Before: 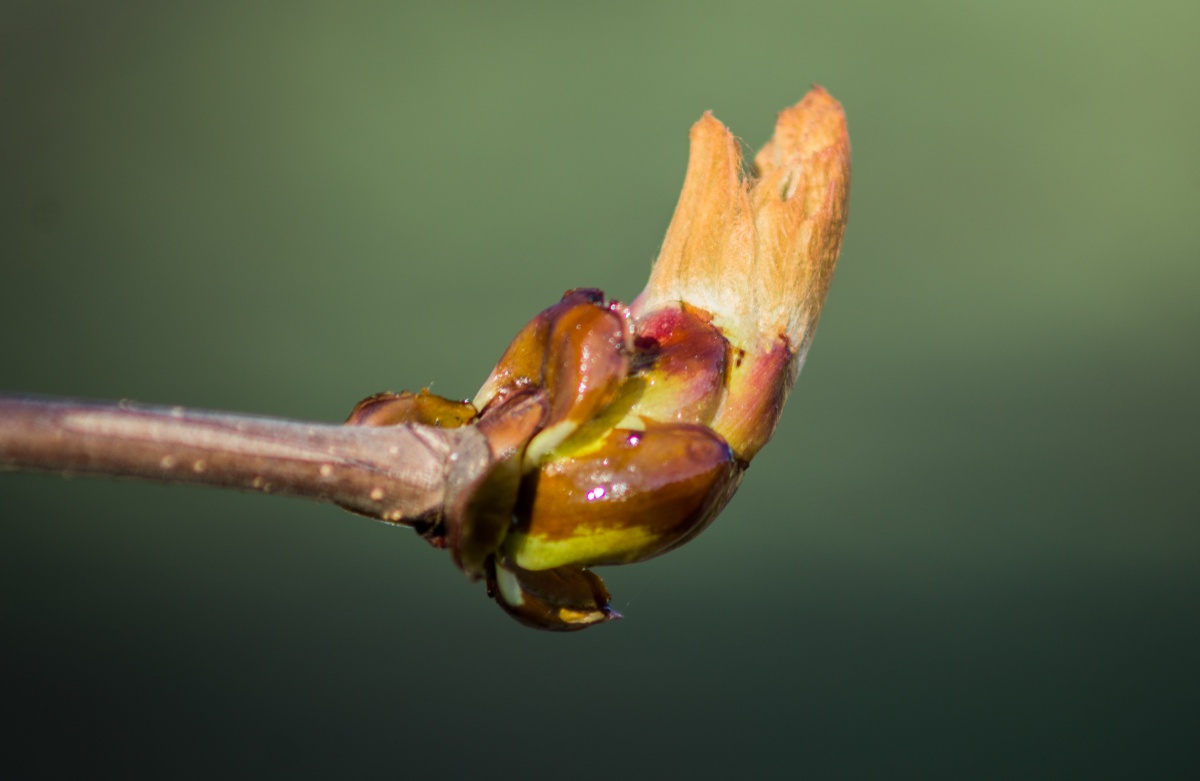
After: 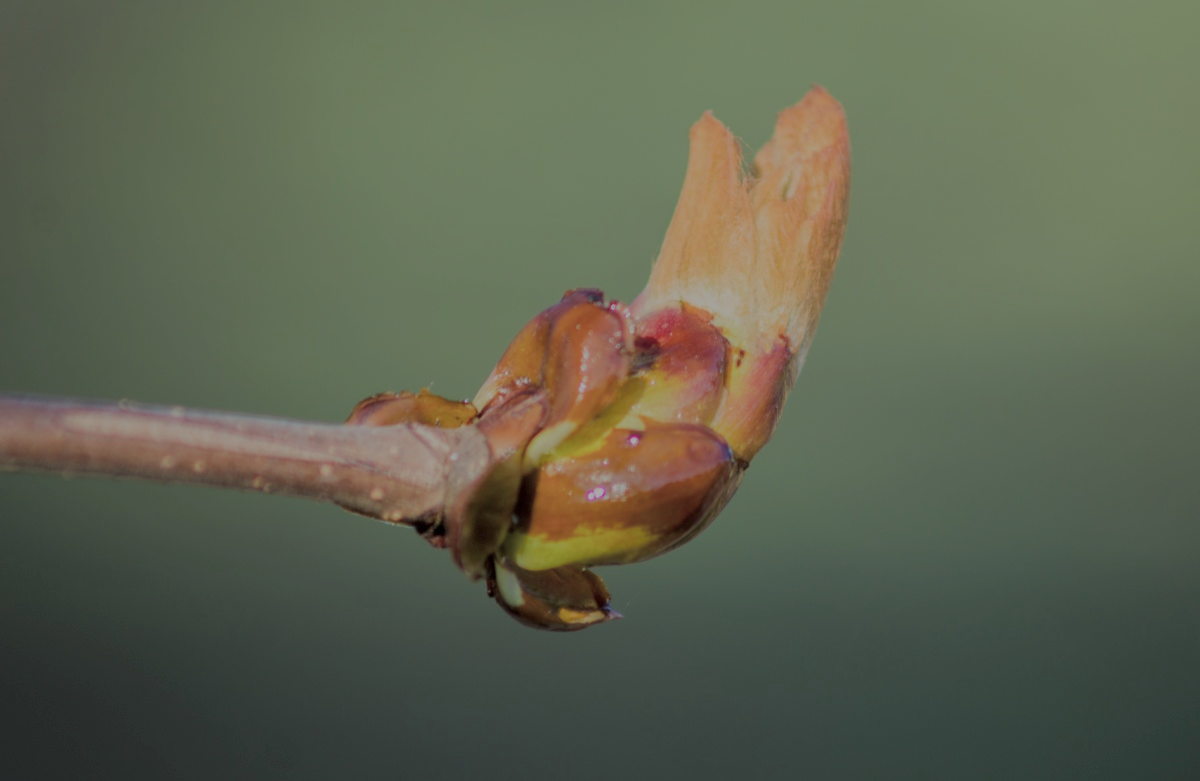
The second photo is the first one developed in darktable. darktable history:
filmic rgb: black relative exposure -13.86 EV, white relative exposure 7.99 EV, threshold 3.05 EV, hardness 3.73, latitude 49.61%, contrast 0.516, enable highlight reconstruction true
